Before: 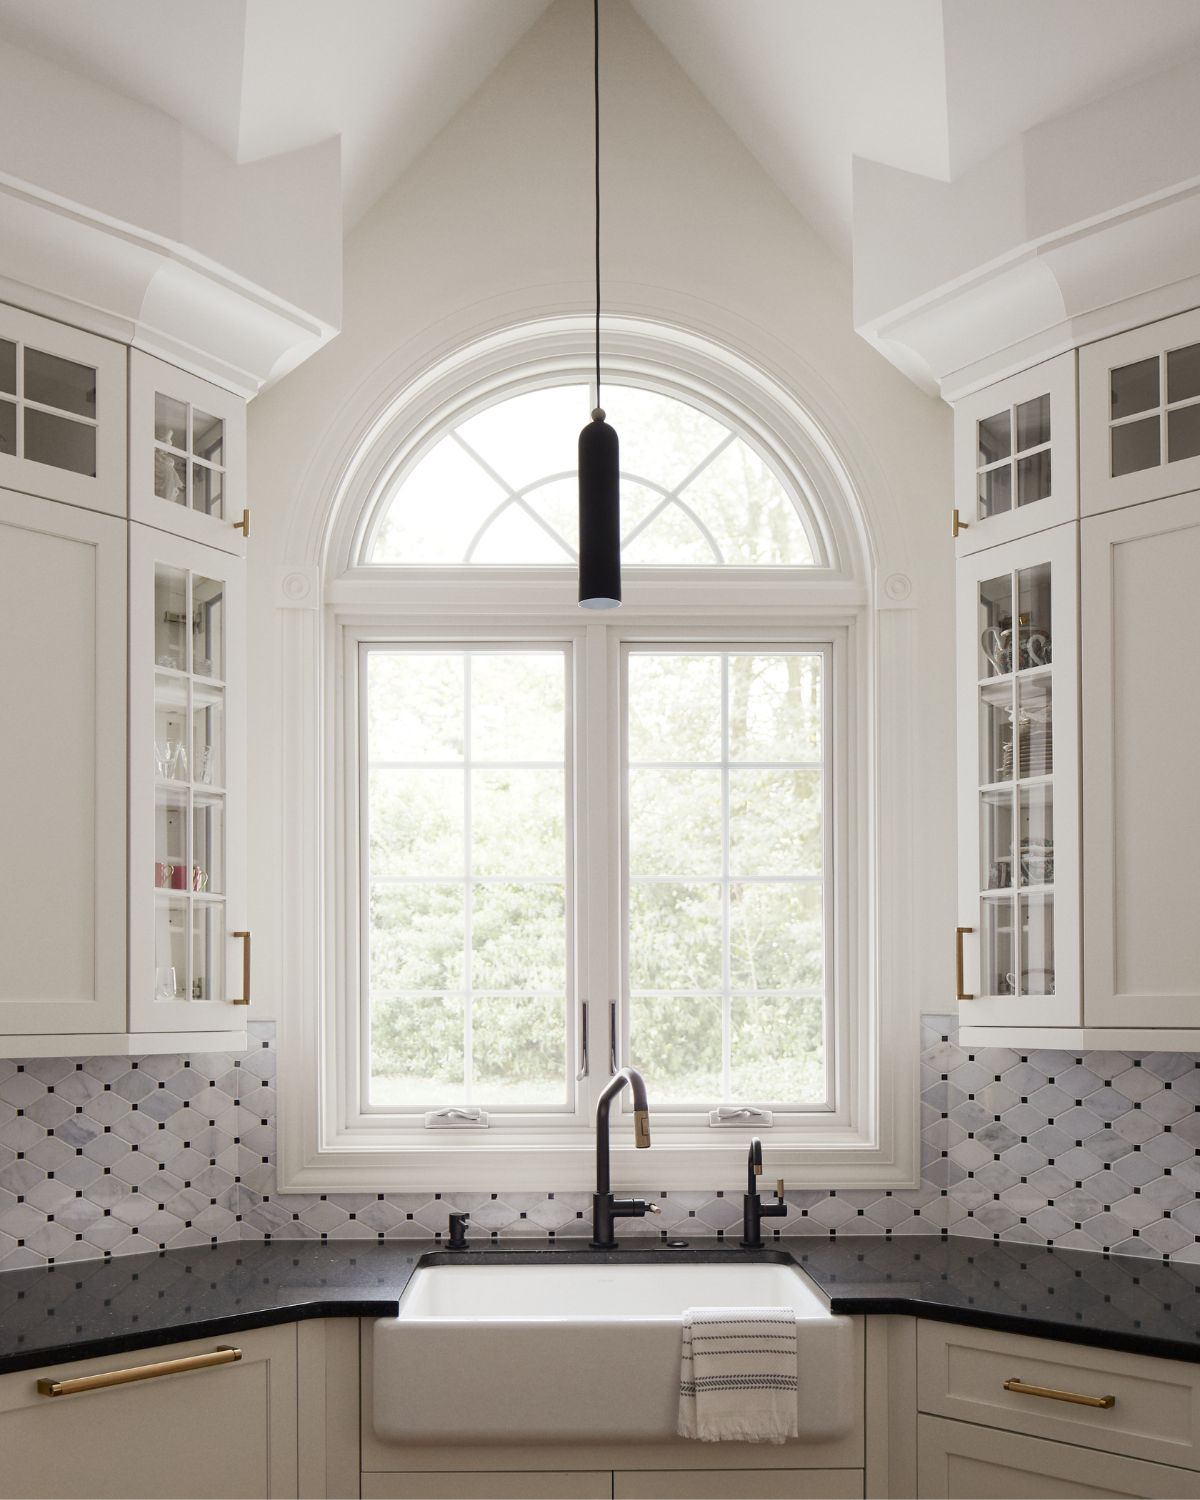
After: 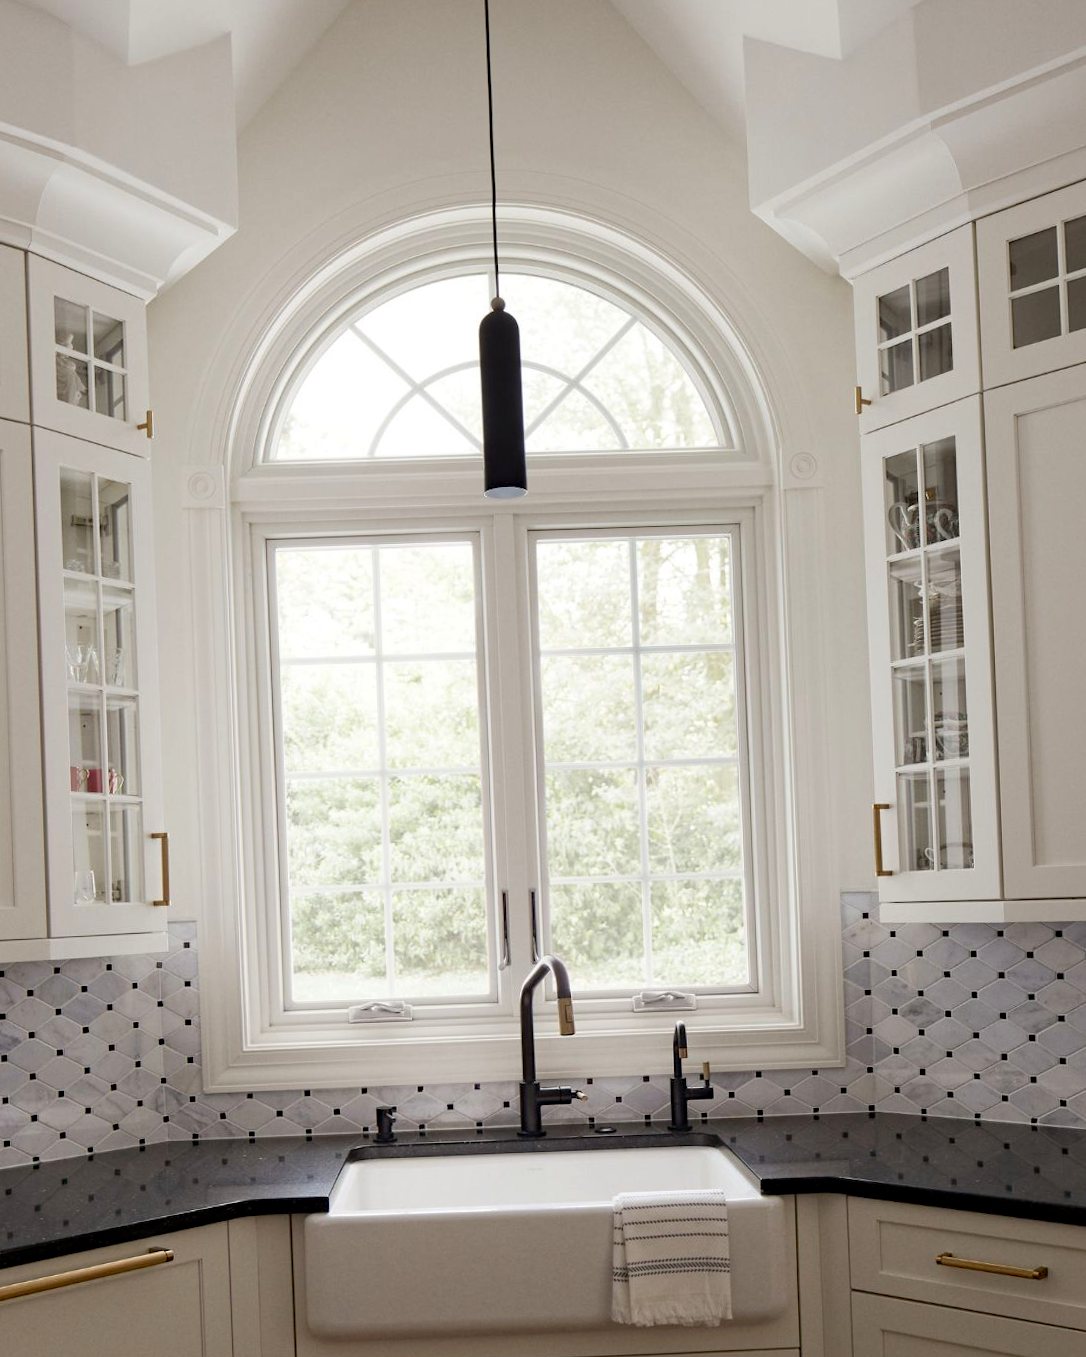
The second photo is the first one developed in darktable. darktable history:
crop and rotate: angle 1.96°, left 5.673%, top 5.673%
haze removal: compatibility mode true, adaptive false
